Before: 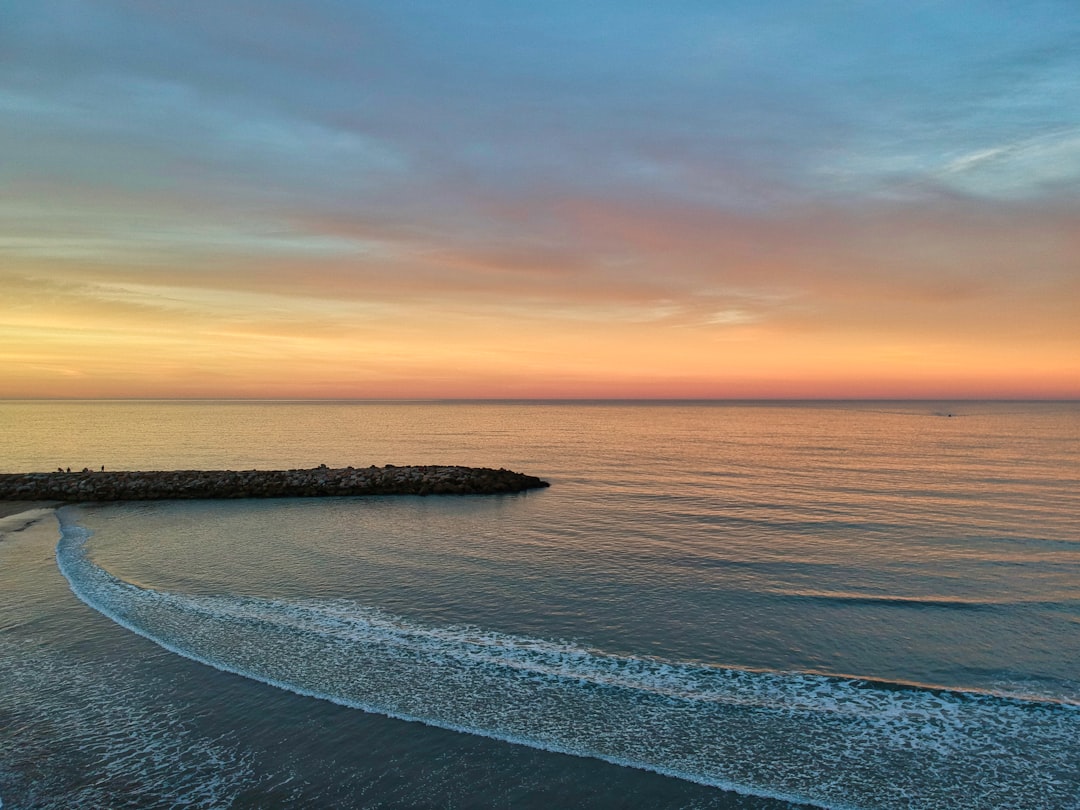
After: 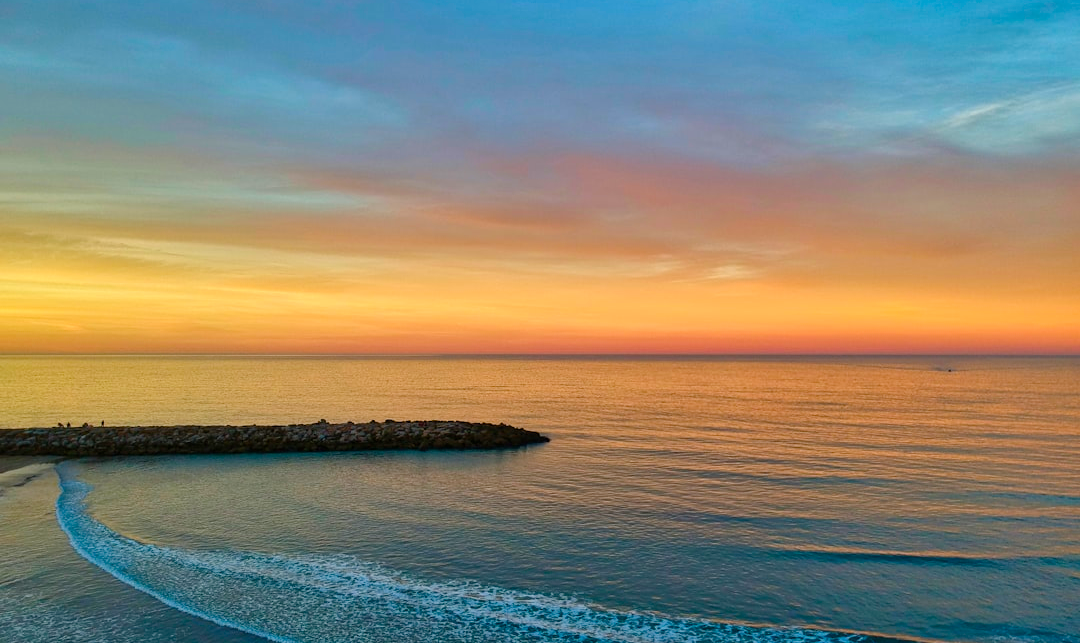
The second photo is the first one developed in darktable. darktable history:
color balance rgb: perceptual saturation grading › global saturation 20%, perceptual saturation grading › highlights -25%, perceptual saturation grading › shadows 25%, global vibrance 50%
crop and rotate: top 5.667%, bottom 14.937%
